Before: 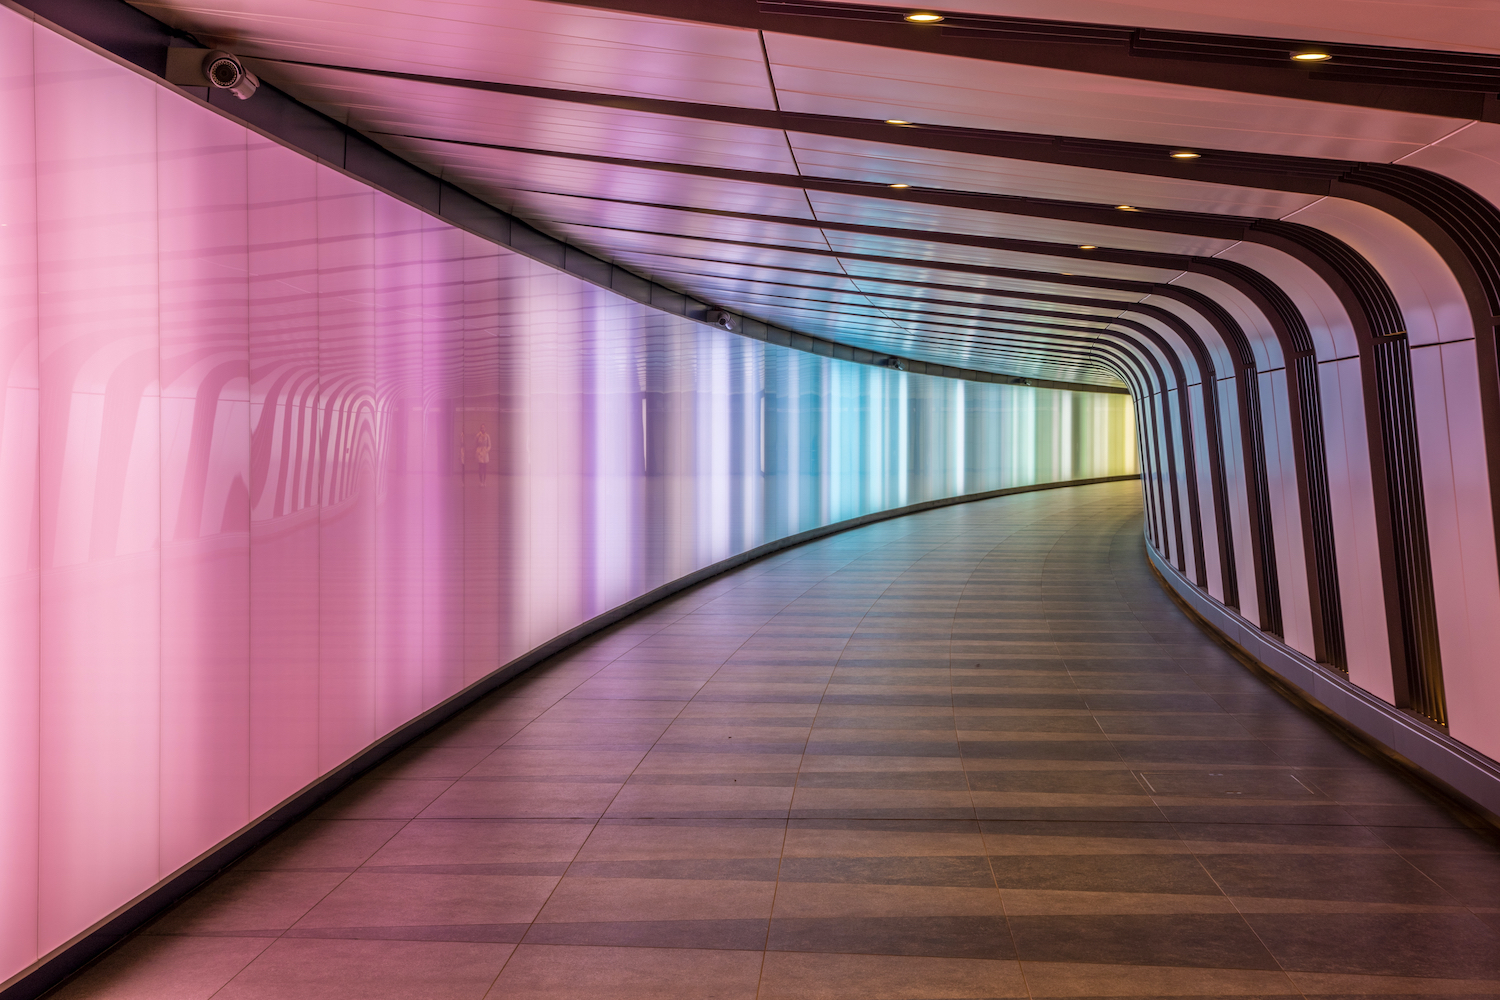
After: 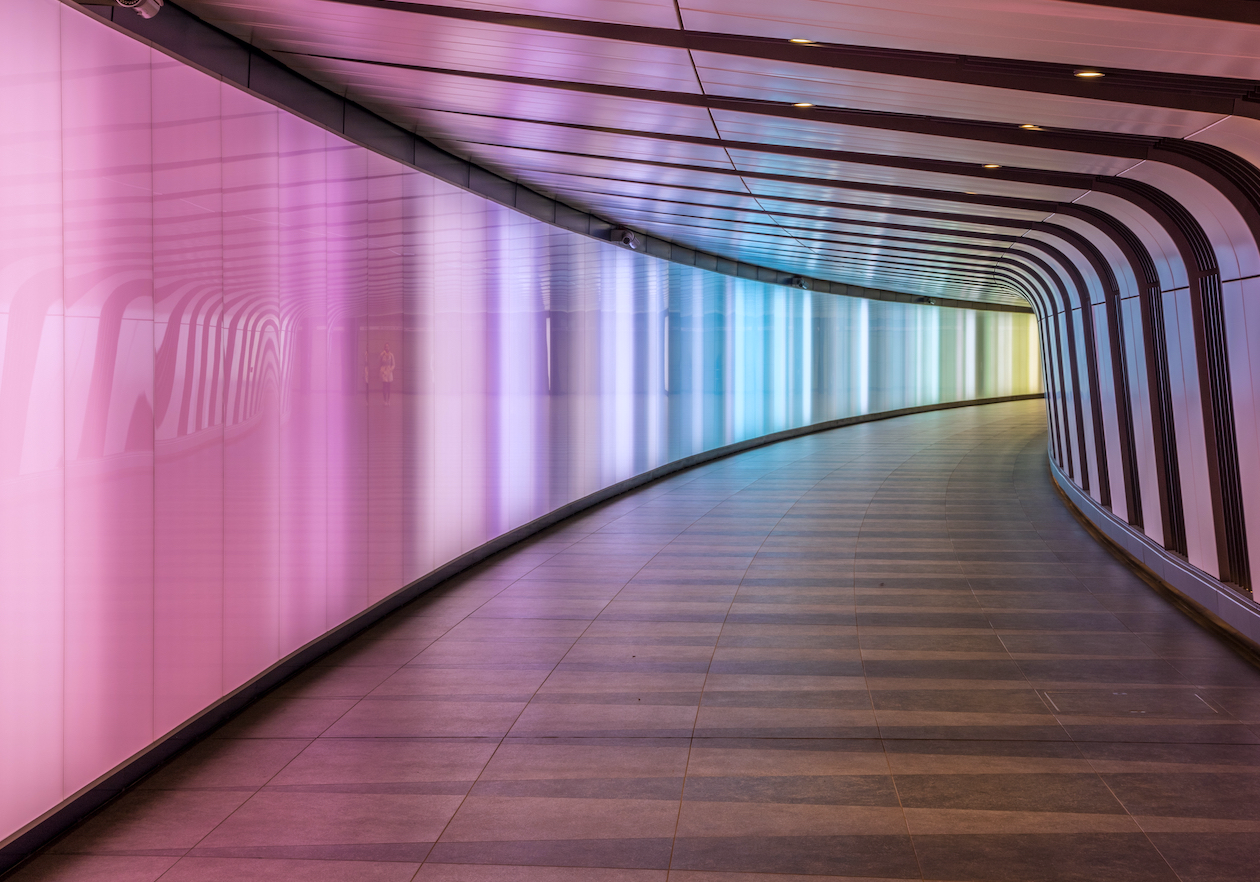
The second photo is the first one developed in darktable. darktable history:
crop: left 6.446%, top 8.188%, right 9.538%, bottom 3.548%
color calibration: illuminant as shot in camera, x 0.358, y 0.373, temperature 4628.91 K
